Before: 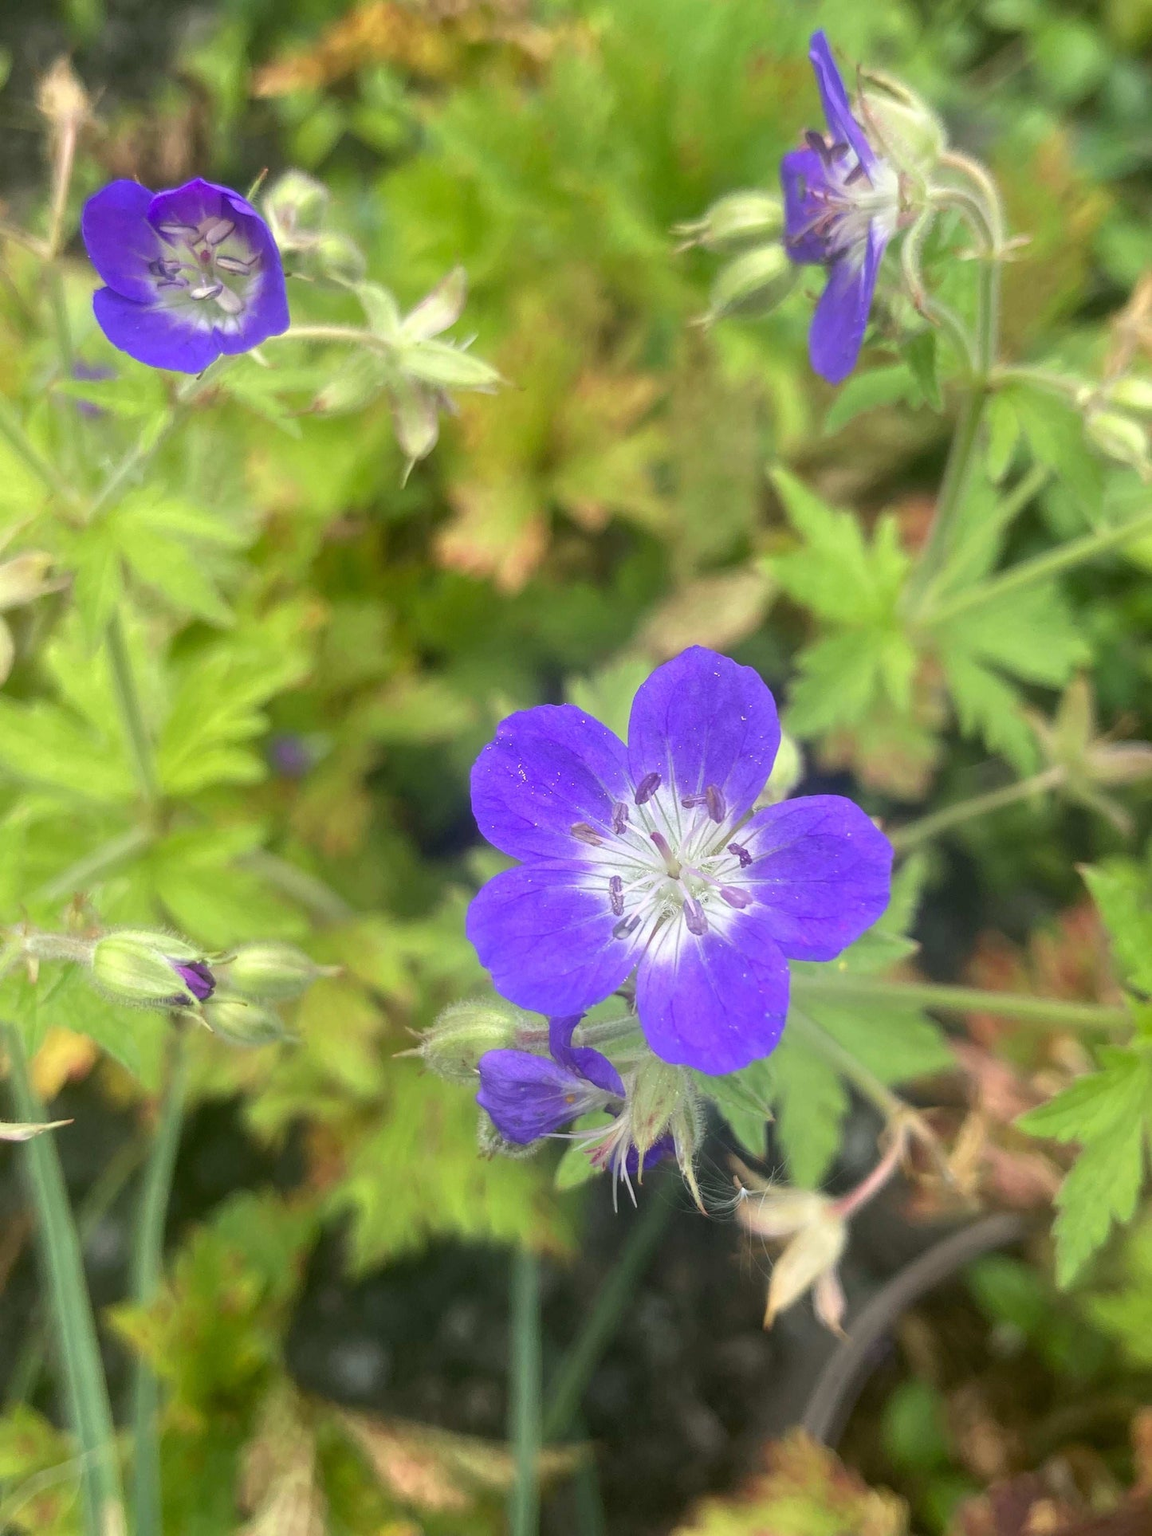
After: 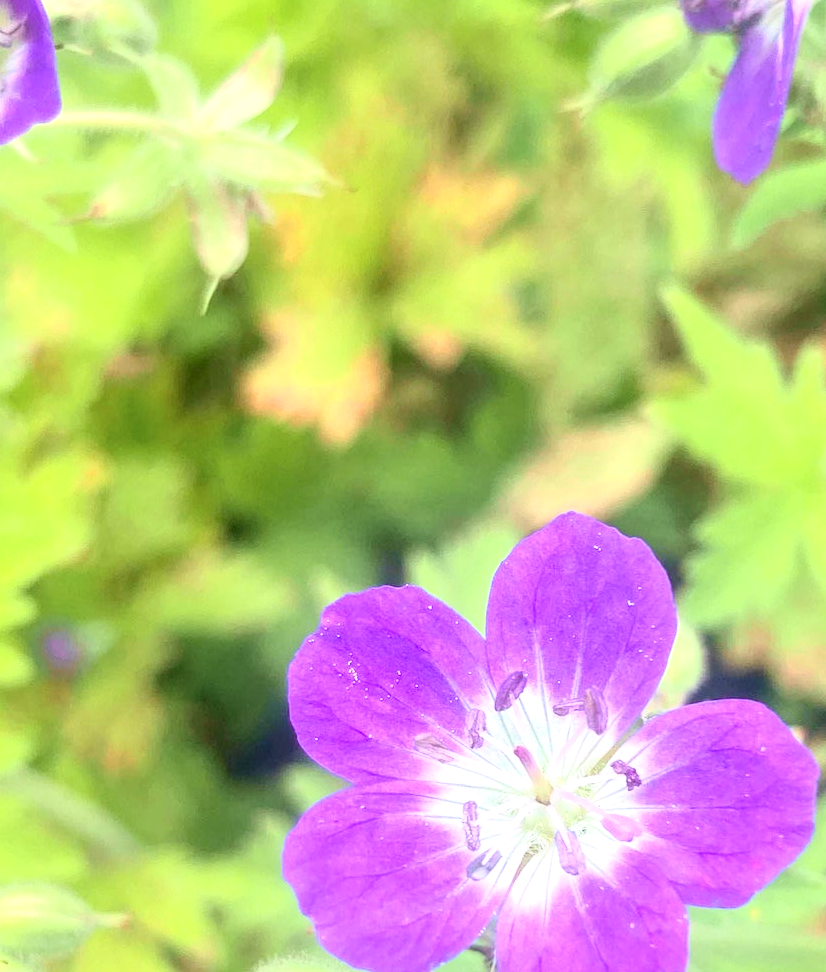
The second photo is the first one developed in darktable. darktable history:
exposure: exposure 0.636 EV, compensate highlight preservation false
tone curve: curves: ch0 [(0, 0.024) (0.049, 0.038) (0.176, 0.162) (0.311, 0.337) (0.416, 0.471) (0.565, 0.658) (0.817, 0.911) (1, 1)]; ch1 [(0, 0) (0.351, 0.347) (0.446, 0.42) (0.481, 0.463) (0.504, 0.504) (0.522, 0.521) (0.546, 0.563) (0.622, 0.664) (0.728, 0.786) (1, 1)]; ch2 [(0, 0) (0.327, 0.324) (0.427, 0.413) (0.458, 0.444) (0.502, 0.504) (0.526, 0.539) (0.547, 0.581) (0.601, 0.61) (0.76, 0.765) (1, 1)], color space Lab, independent channels, preserve colors none
crop: left 20.932%, top 15.471%, right 21.848%, bottom 34.081%
